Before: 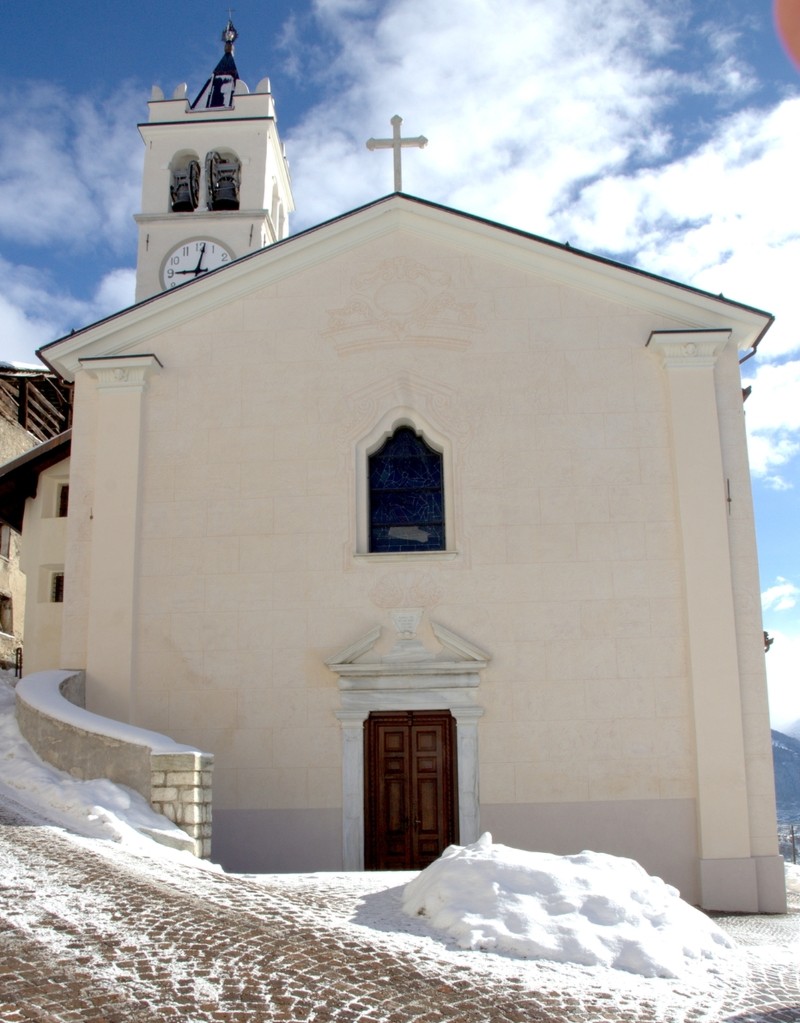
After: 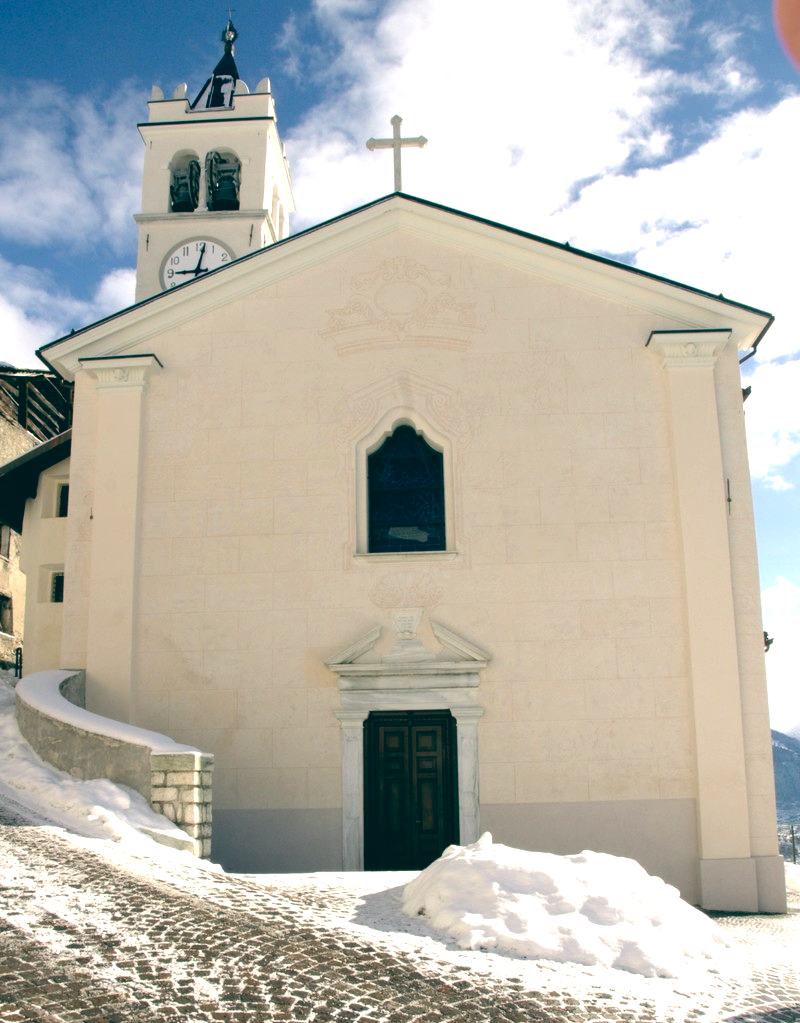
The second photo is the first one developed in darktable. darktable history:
tone equalizer: -8 EV -0.417 EV, -7 EV -0.389 EV, -6 EV -0.333 EV, -5 EV -0.222 EV, -3 EV 0.222 EV, -2 EV 0.333 EV, -1 EV 0.389 EV, +0 EV 0.417 EV, edges refinement/feathering 500, mask exposure compensation -1.57 EV, preserve details no
color balance: lift [1.005, 0.99, 1.007, 1.01], gamma [1, 0.979, 1.011, 1.021], gain [0.923, 1.098, 1.025, 0.902], input saturation 90.45%, contrast 7.73%, output saturation 105.91%
